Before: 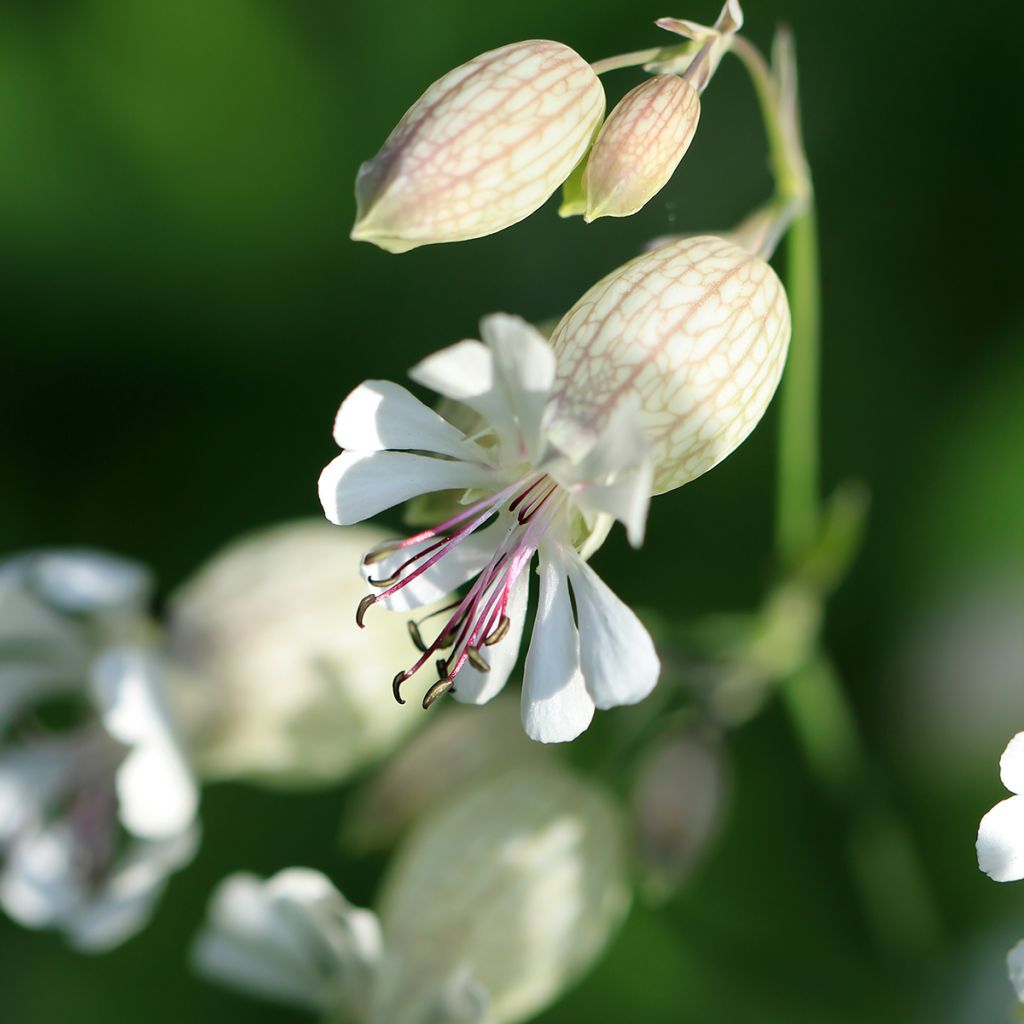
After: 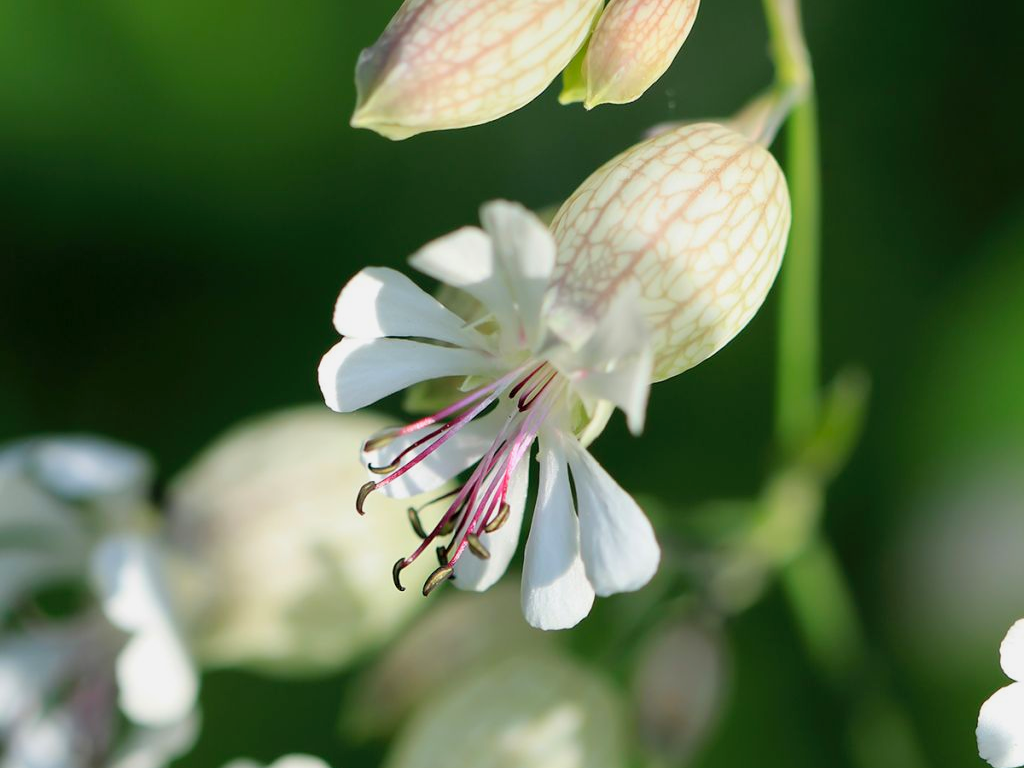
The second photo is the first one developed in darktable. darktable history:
crop: top 11.038%, bottom 13.962%
exposure: black level correction 0.001, exposure -0.2 EV, compensate highlight preservation false
contrast brightness saturation: brightness 0.09, saturation 0.19
